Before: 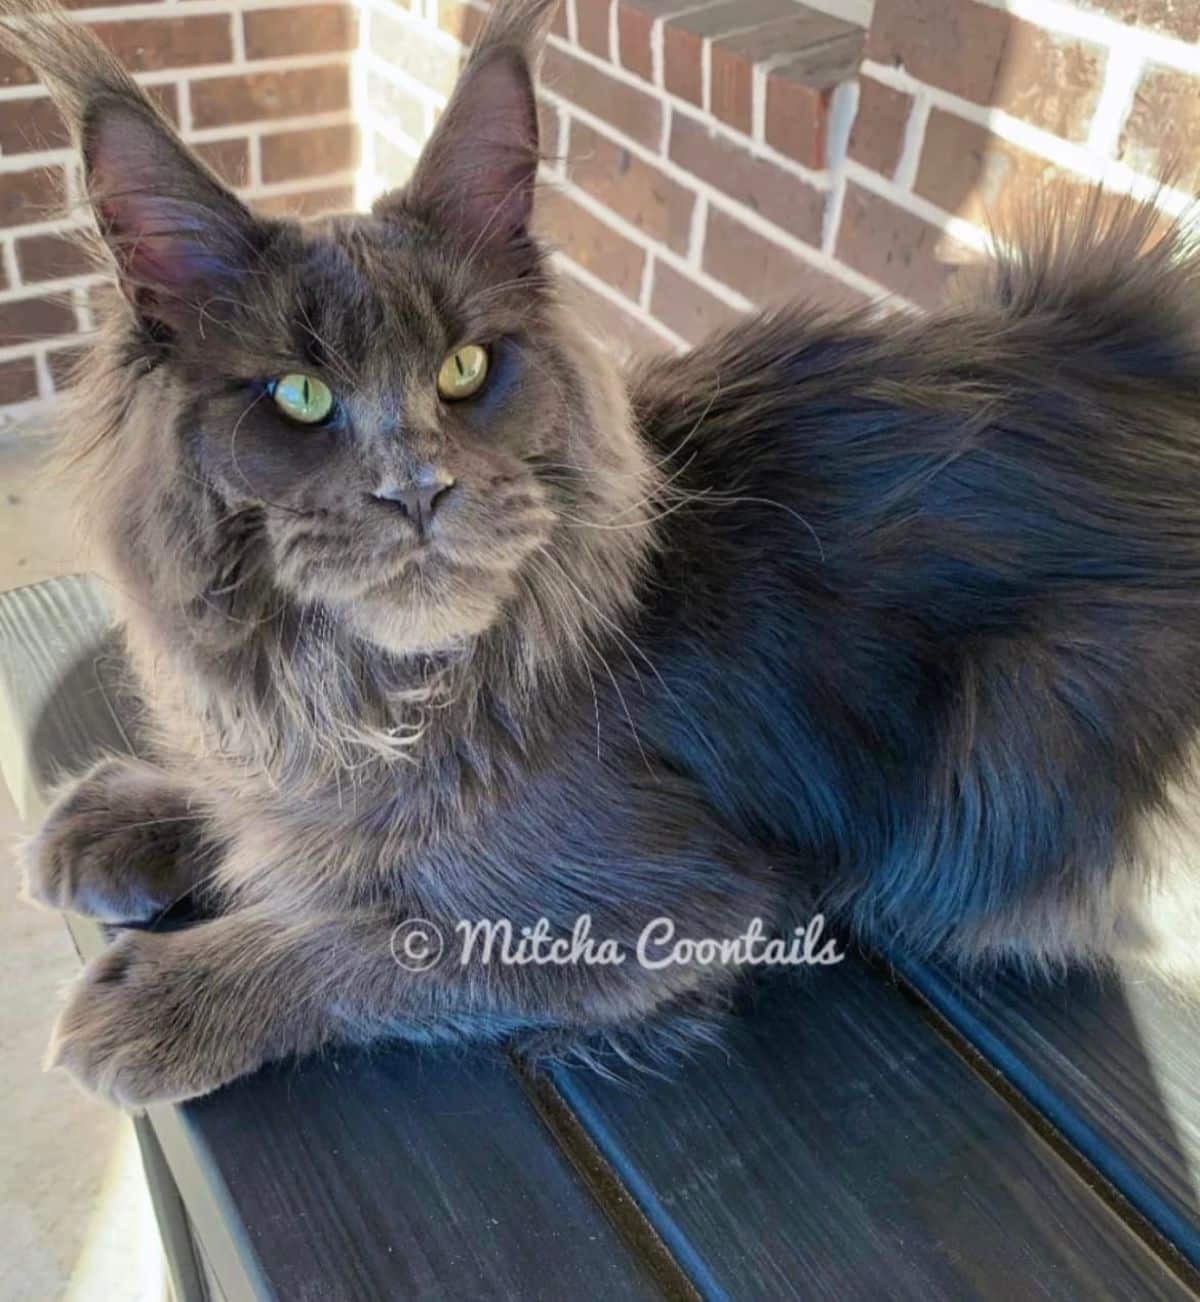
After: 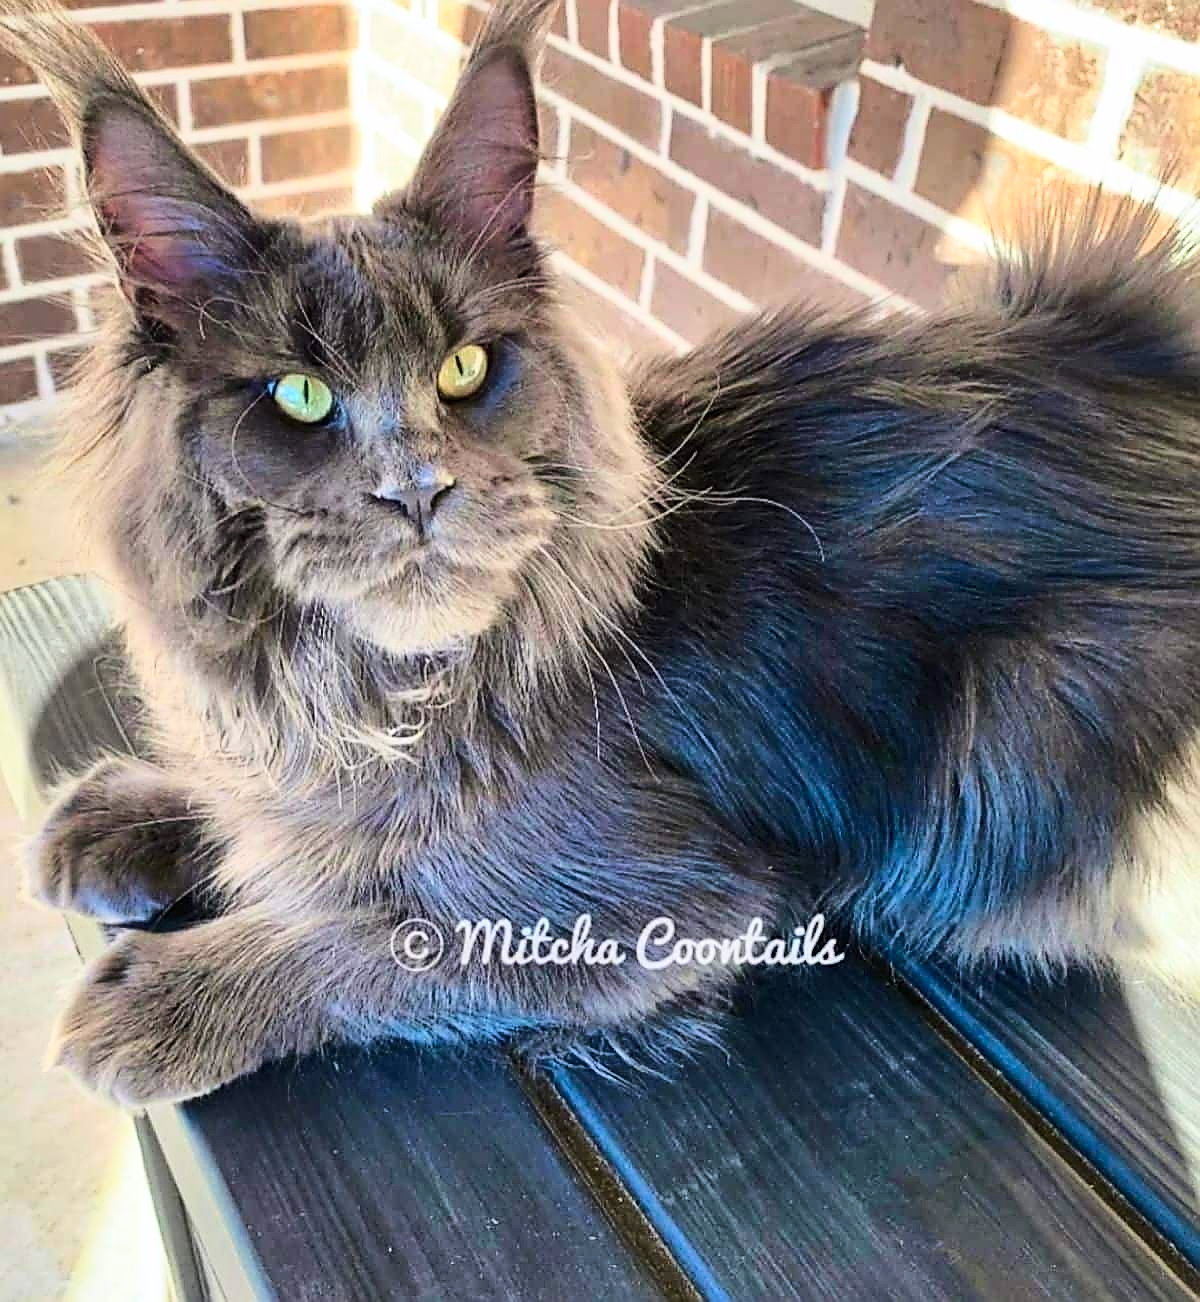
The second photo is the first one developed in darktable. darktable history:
contrast brightness saturation: contrast 0.038, saturation 0.161
sharpen: radius 1.38, amount 1.248, threshold 0.638
base curve: curves: ch0 [(0, 0) (0.028, 0.03) (0.121, 0.232) (0.46, 0.748) (0.859, 0.968) (1, 1)], exposure shift 0.01
shadows and highlights: low approximation 0.01, soften with gaussian
